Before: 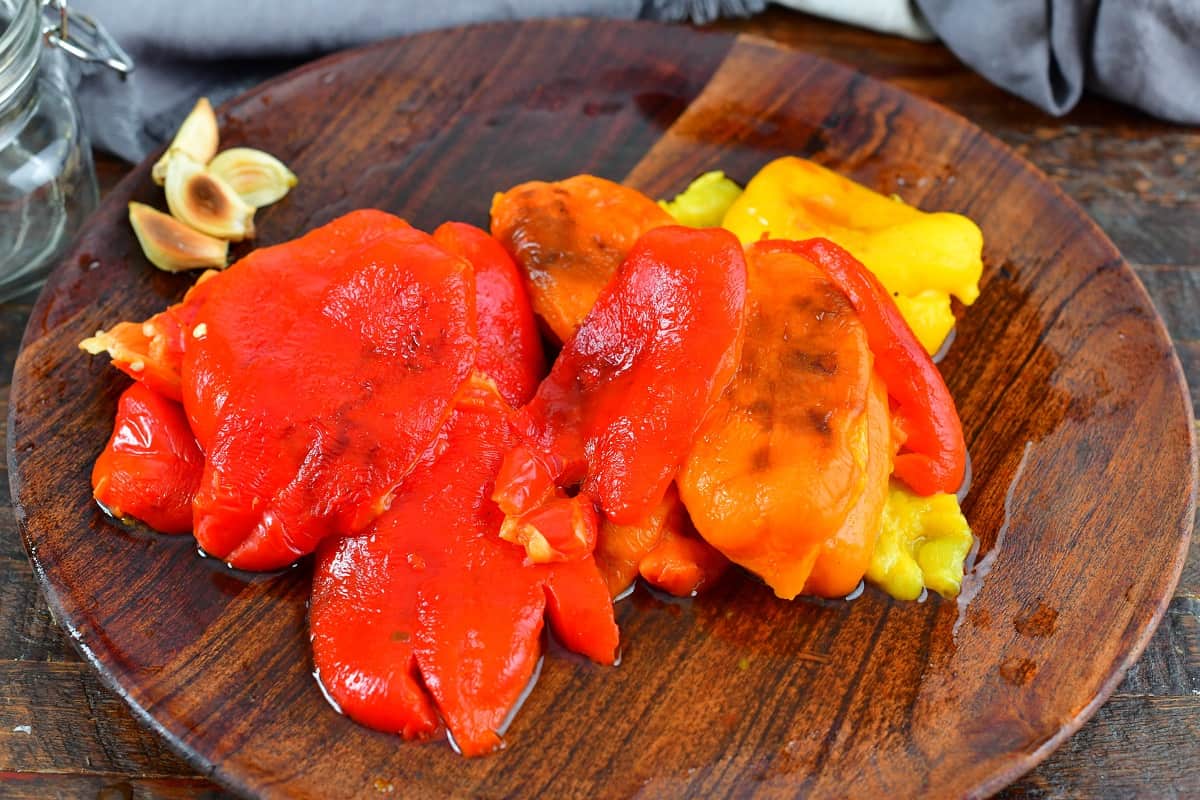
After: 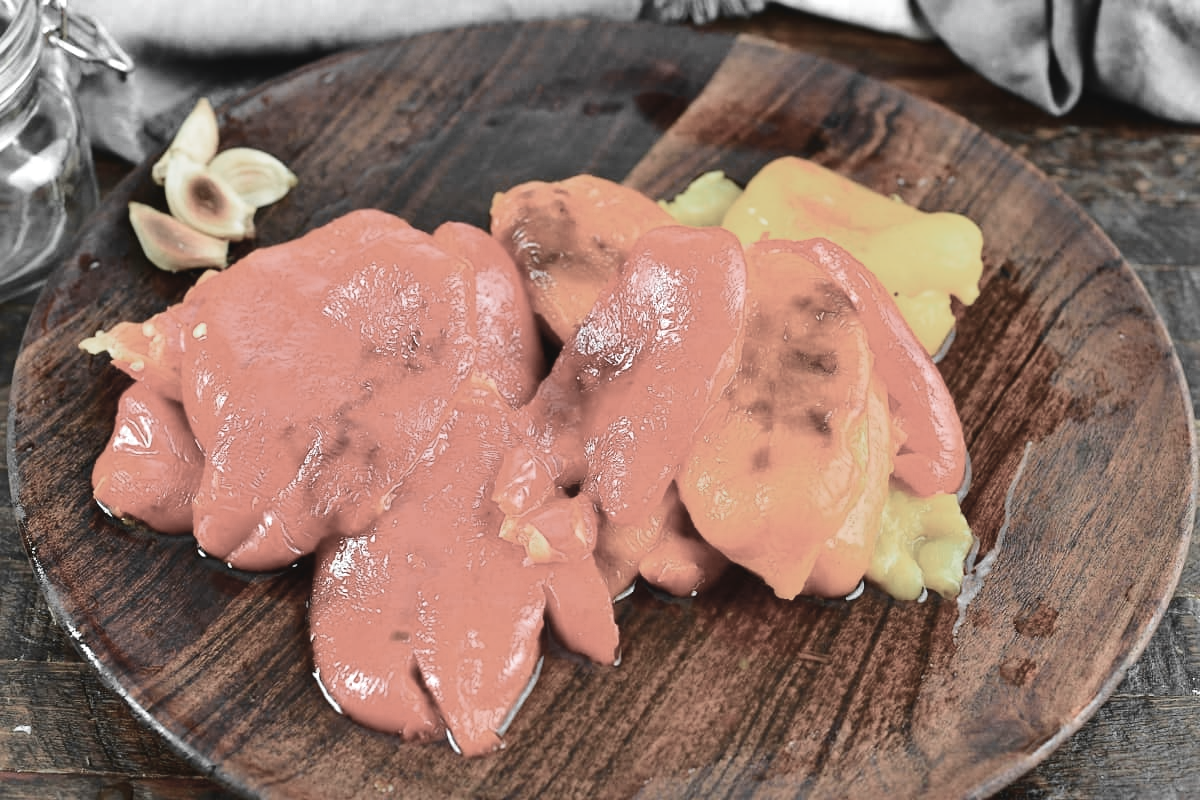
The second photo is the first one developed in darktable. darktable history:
tone curve: curves: ch0 [(0, 0.039) (0.104, 0.103) (0.273, 0.267) (0.448, 0.487) (0.704, 0.761) (0.886, 0.922) (0.994, 0.971)]; ch1 [(0, 0) (0.335, 0.298) (0.446, 0.413) (0.485, 0.487) (0.515, 0.503) (0.566, 0.563) (0.641, 0.655) (1, 1)]; ch2 [(0, 0) (0.314, 0.301) (0.421, 0.411) (0.502, 0.494) (0.528, 0.54) (0.557, 0.559) (0.612, 0.62) (0.722, 0.686) (1, 1)], color space Lab, independent channels, preserve colors none
tone equalizer: on, module defaults
color zones: curves: ch0 [(0, 0.613) (0.01, 0.613) (0.245, 0.448) (0.498, 0.529) (0.642, 0.665) (0.879, 0.777) (0.99, 0.613)]; ch1 [(0, 0.035) (0.121, 0.189) (0.259, 0.197) (0.415, 0.061) (0.589, 0.022) (0.732, 0.022) (0.857, 0.026) (0.991, 0.053)]
